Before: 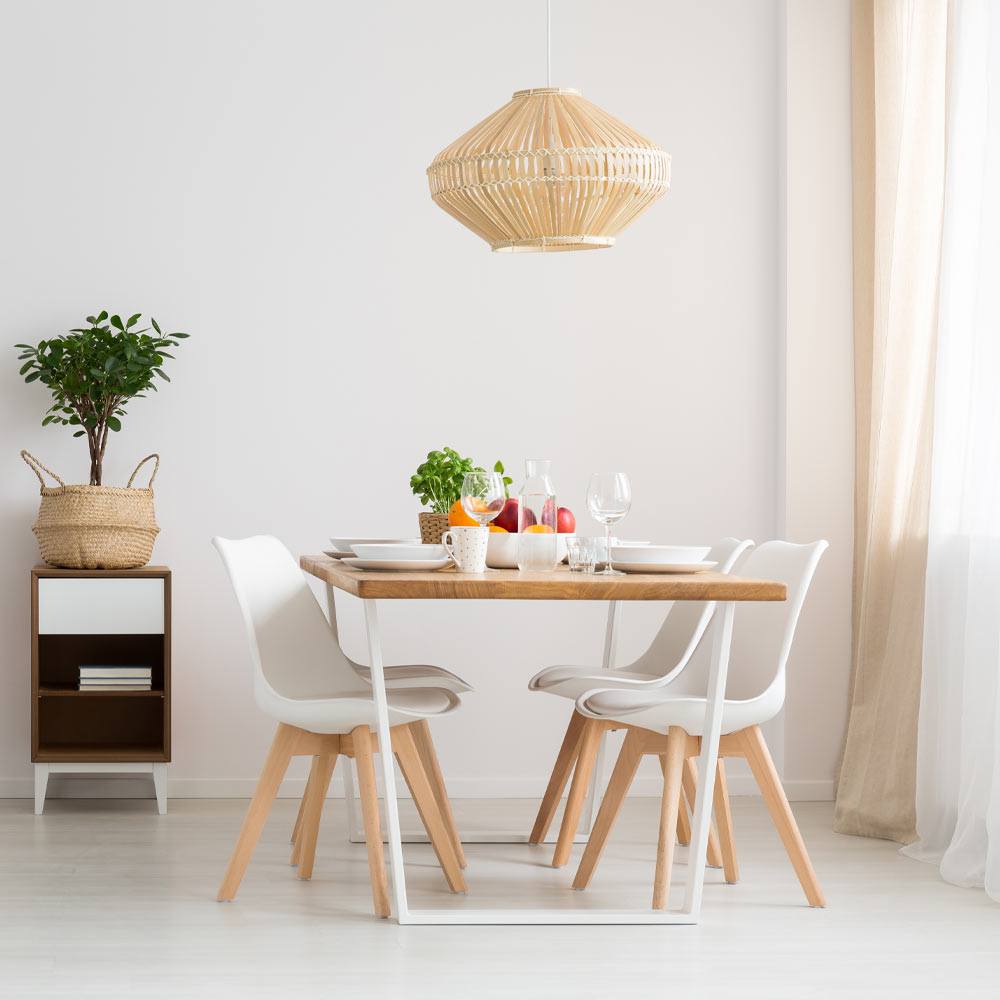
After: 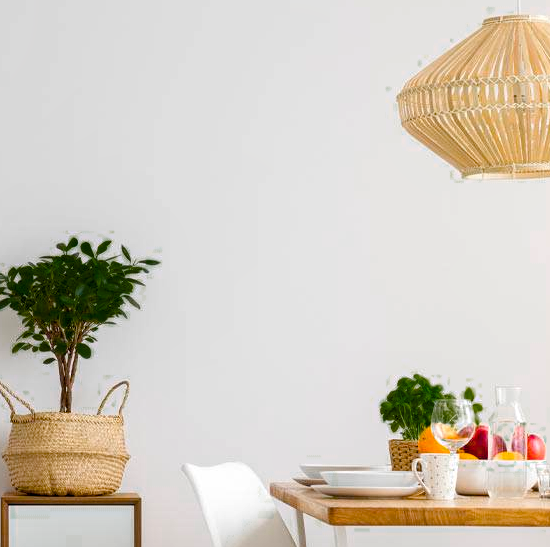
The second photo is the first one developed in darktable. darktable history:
color balance rgb: perceptual saturation grading › global saturation 34.56%, perceptual saturation grading › highlights -25.856%, perceptual saturation grading › shadows 49.877%, global vibrance 20%
local contrast: on, module defaults
color zones: curves: ch0 [(0.25, 0.5) (0.347, 0.092) (0.75, 0.5)]; ch1 [(0.25, 0.5) (0.33, 0.51) (0.75, 0.5)]
crop and rotate: left 3.065%, top 7.366%, right 41.931%, bottom 37.904%
